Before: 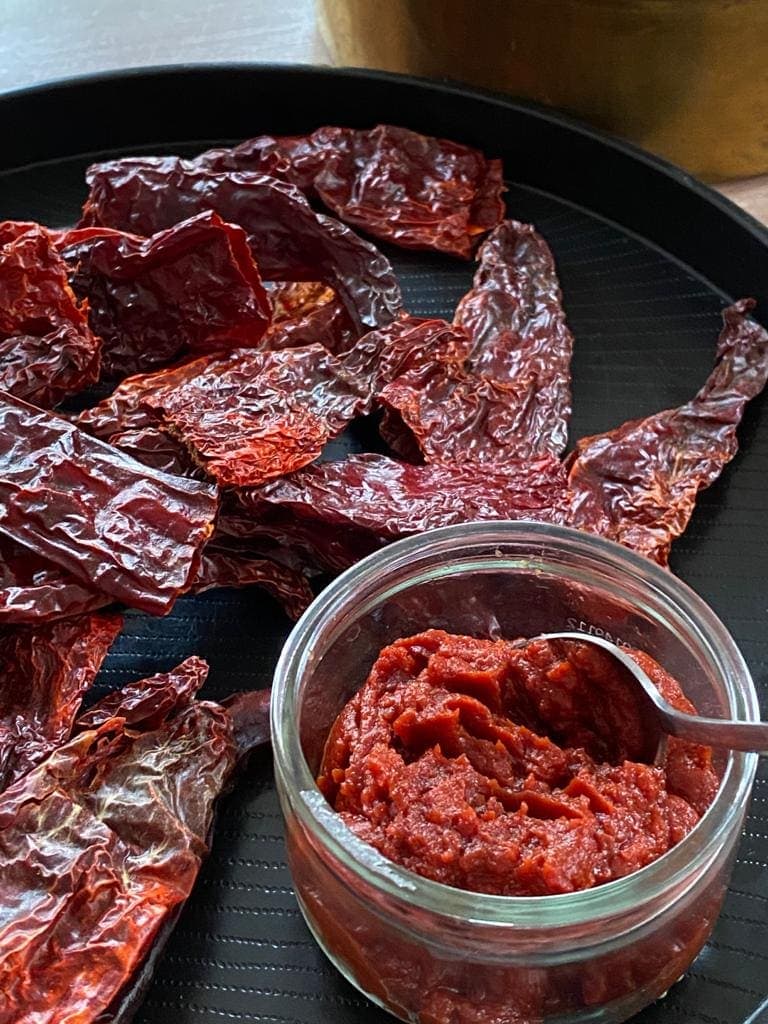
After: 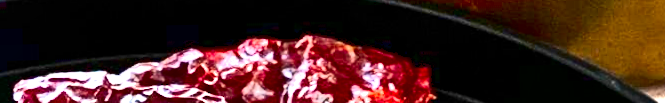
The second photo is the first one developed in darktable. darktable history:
contrast brightness saturation: brightness -0.52
shadows and highlights: shadows 75, highlights -60.85, soften with gaussian
rotate and perspective: rotation -1.24°, automatic cropping off
crop and rotate: left 9.644%, top 9.491%, right 6.021%, bottom 80.509%
exposure: black level correction 0.001, exposure 1.646 EV, compensate exposure bias true, compensate highlight preservation false
